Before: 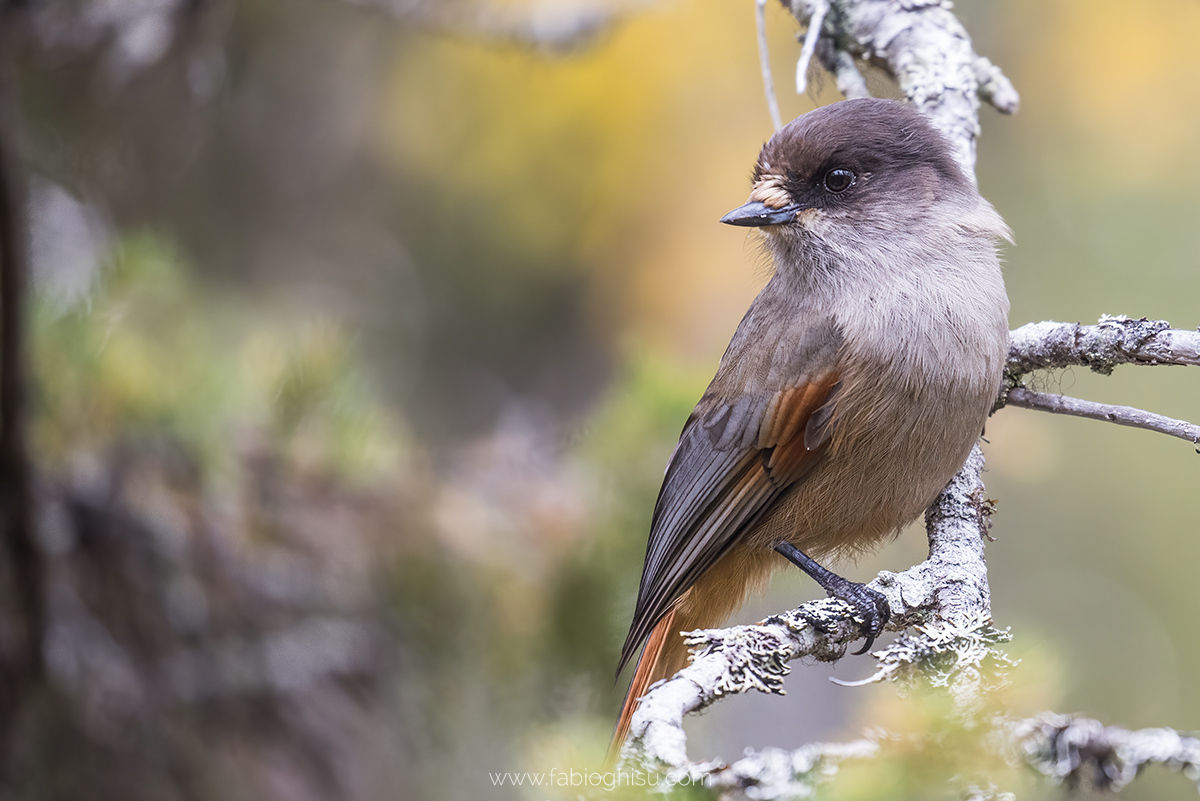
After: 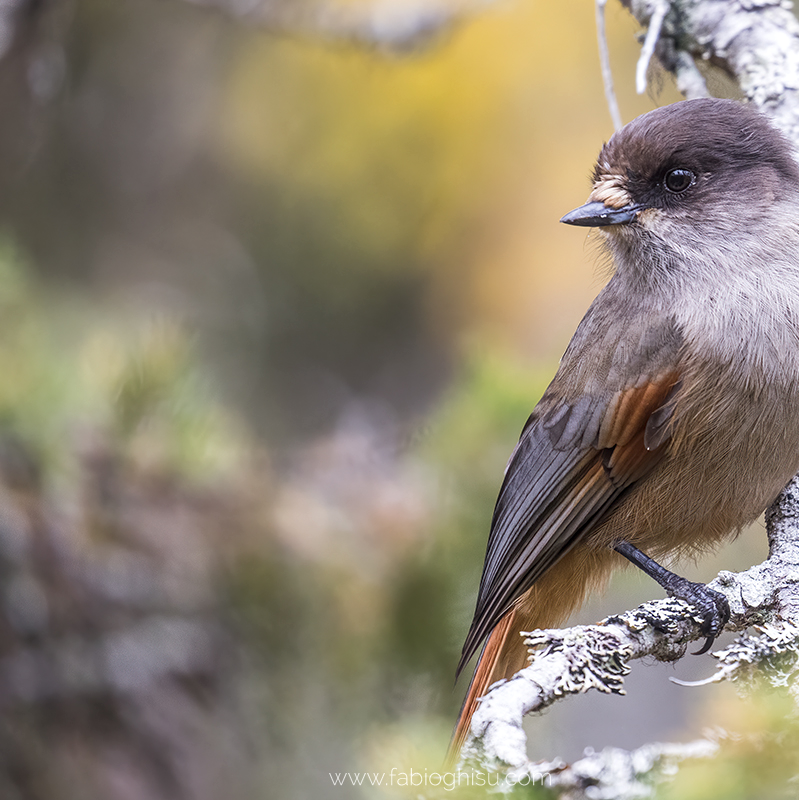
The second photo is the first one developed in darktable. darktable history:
local contrast: highlights 100%, shadows 100%, detail 120%, midtone range 0.2
crop and rotate: left 13.409%, right 19.924%
